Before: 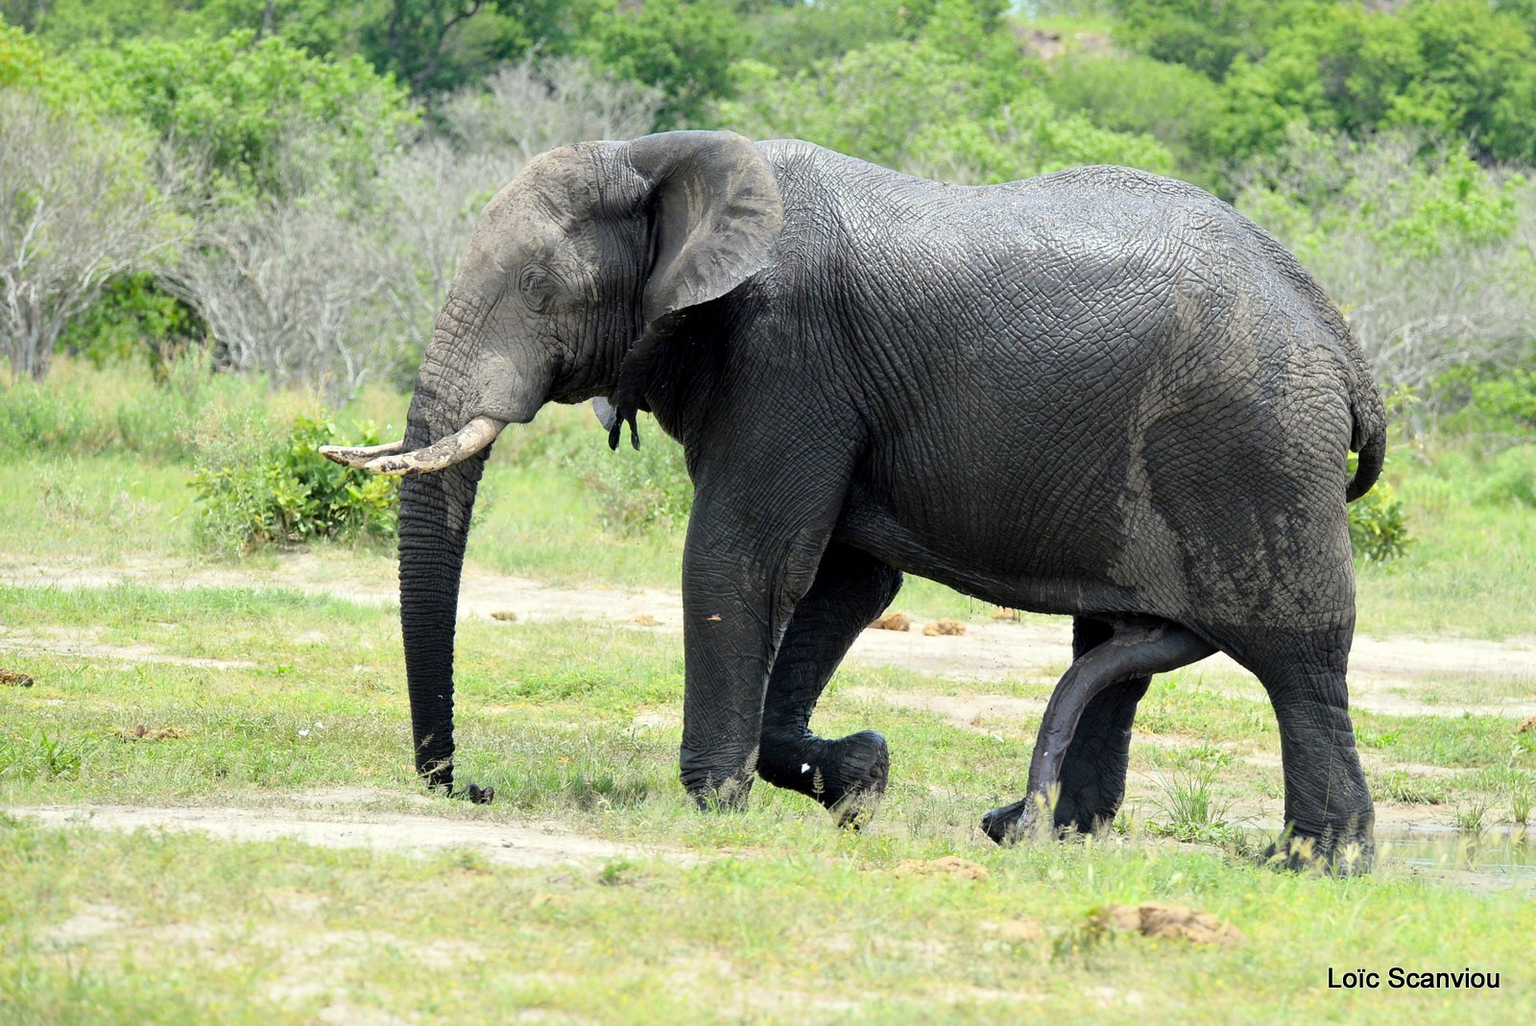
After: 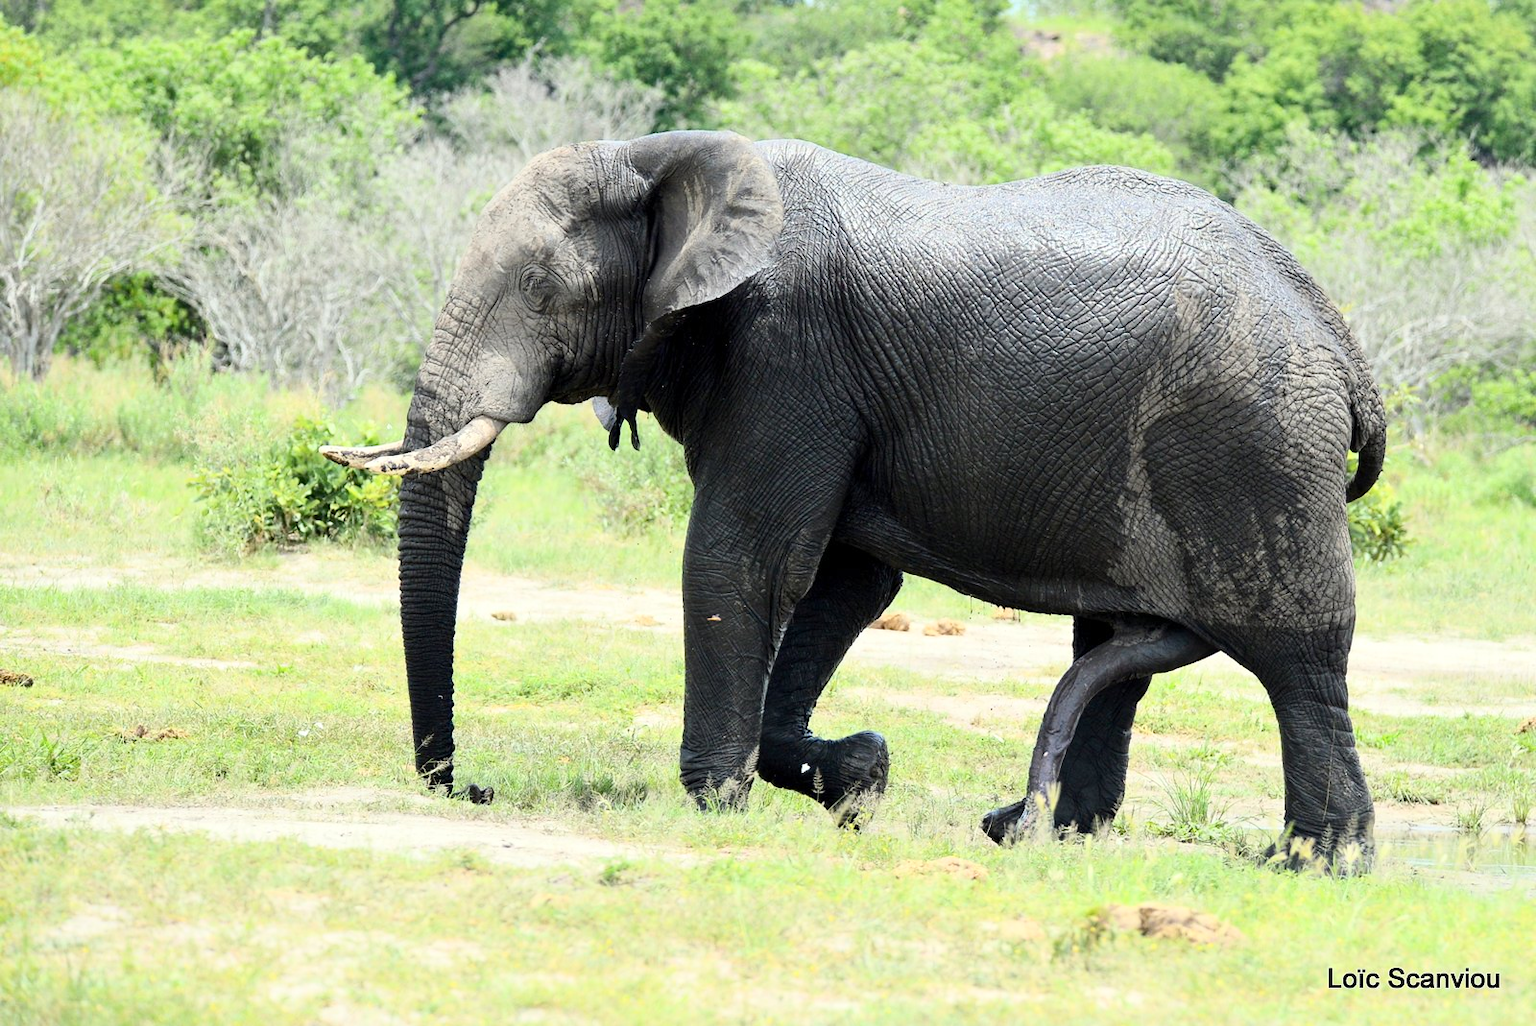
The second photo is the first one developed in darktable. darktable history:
levels: levels [0, 0.498, 1]
contrast brightness saturation: contrast 0.239, brightness 0.094
